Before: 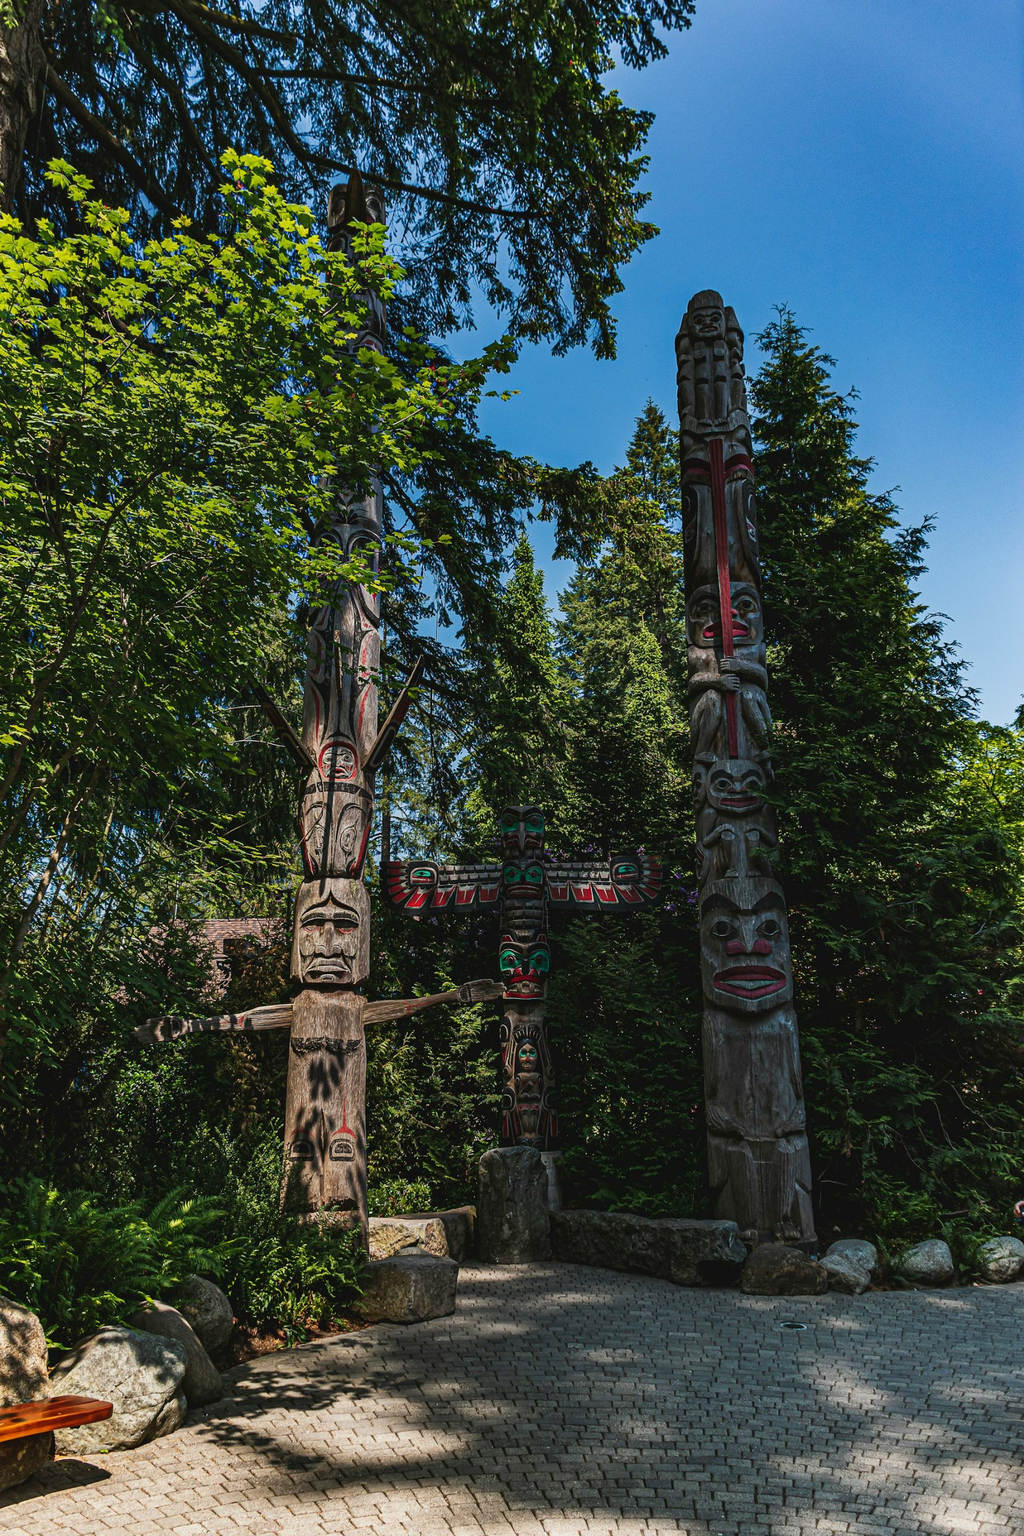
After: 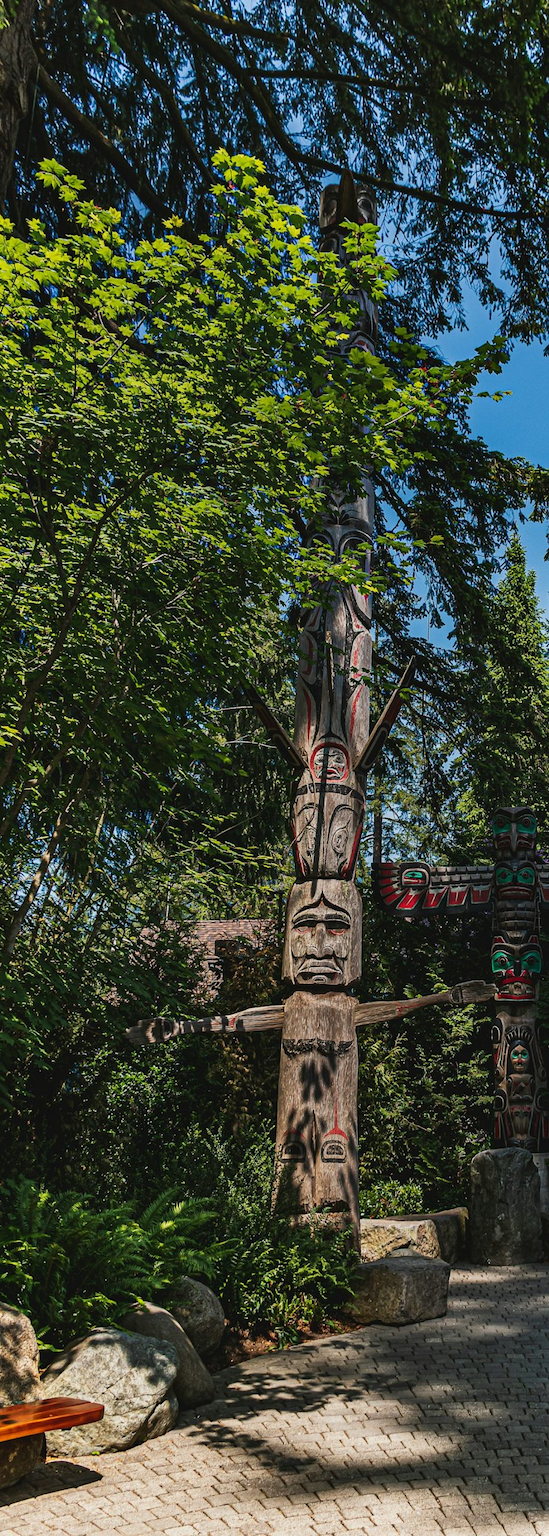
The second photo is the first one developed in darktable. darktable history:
crop: left 0.901%, right 45.529%, bottom 0.089%
